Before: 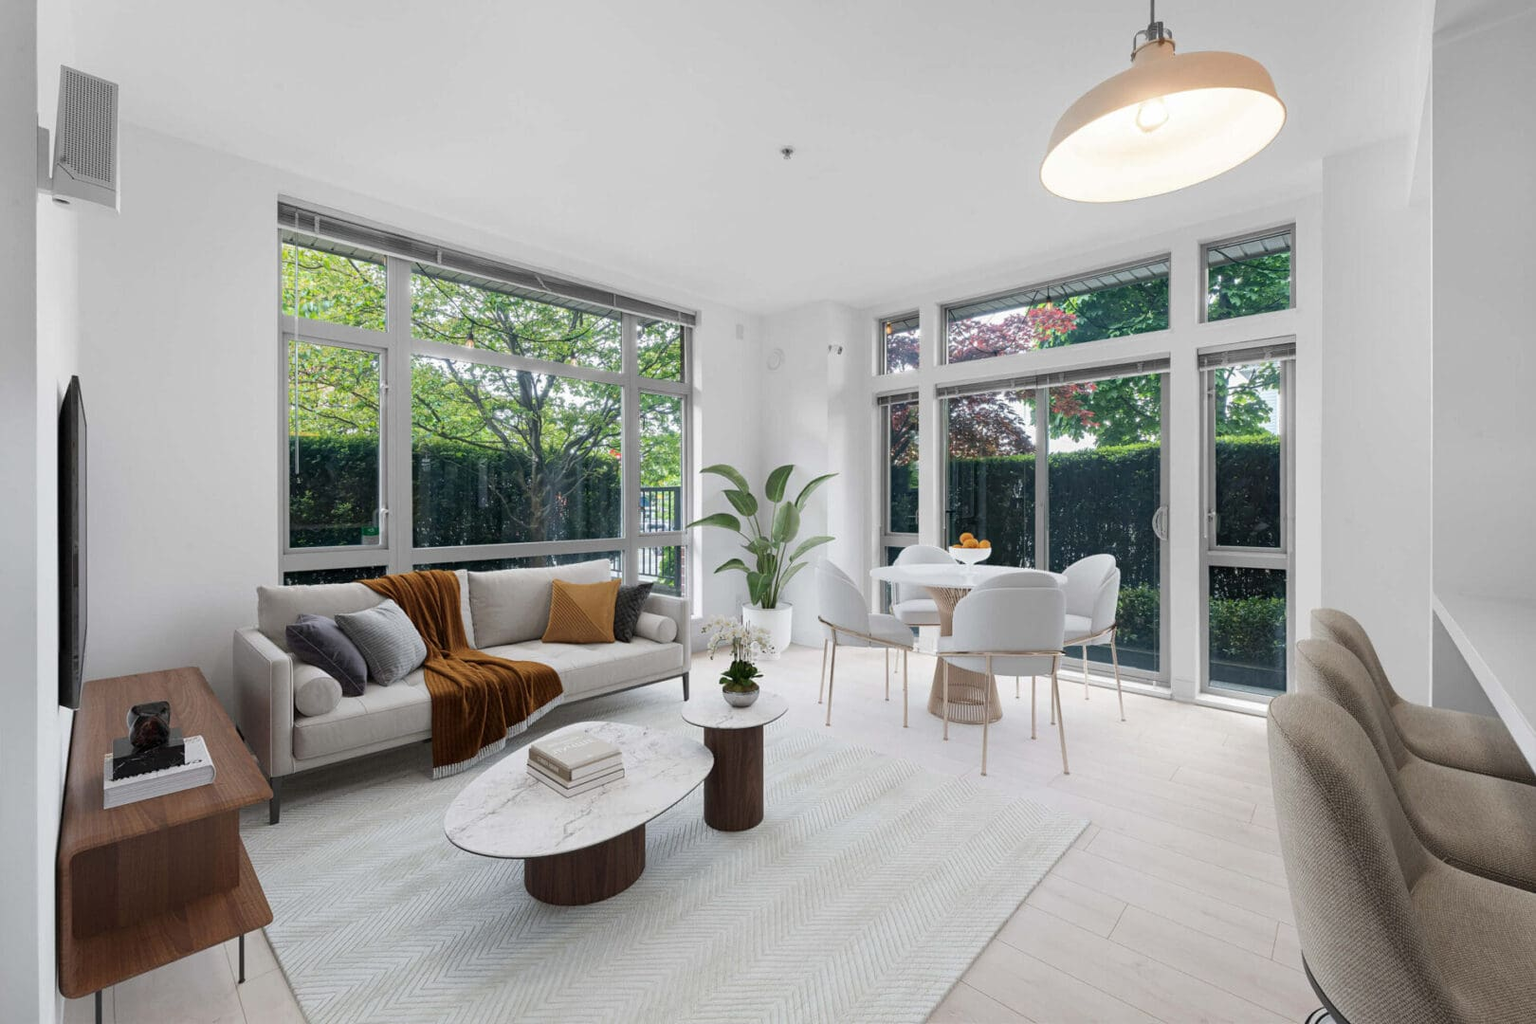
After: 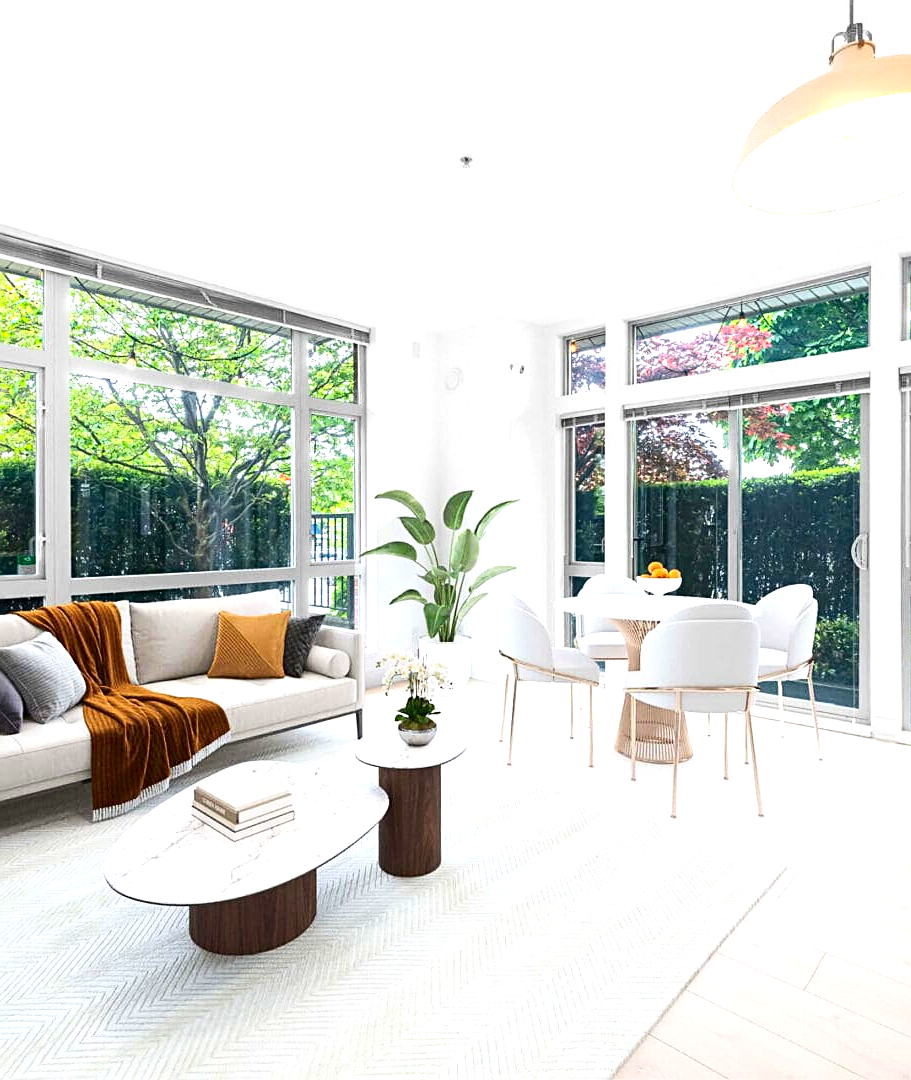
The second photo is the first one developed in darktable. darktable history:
exposure: black level correction 0, exposure 1 EV, compensate exposure bias true, compensate highlight preservation false
contrast brightness saturation: contrast 0.16, saturation 0.32
sharpen: on, module defaults
crop and rotate: left 22.516%, right 21.234%
